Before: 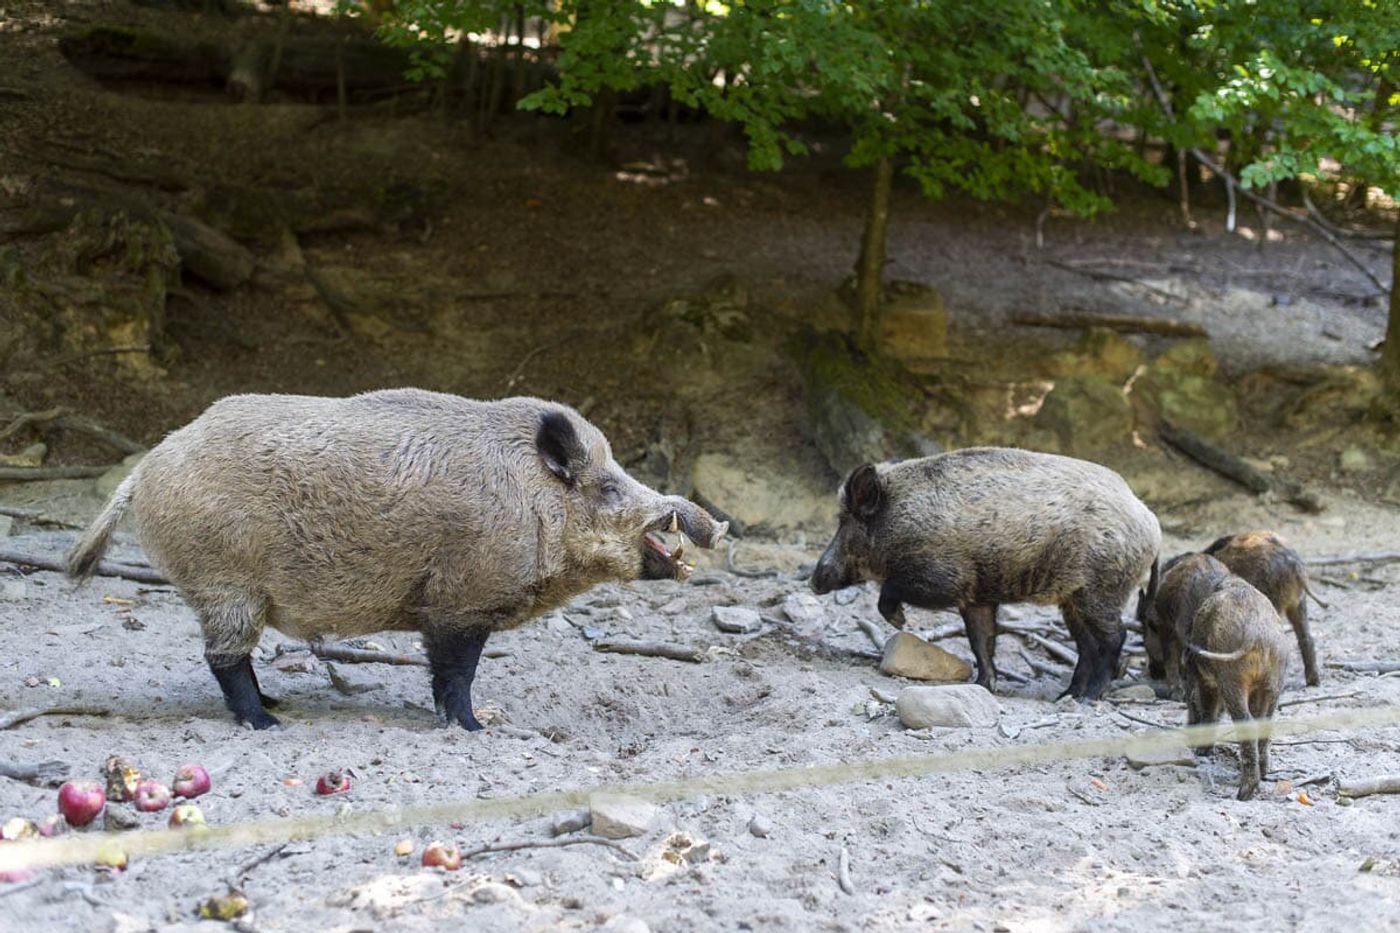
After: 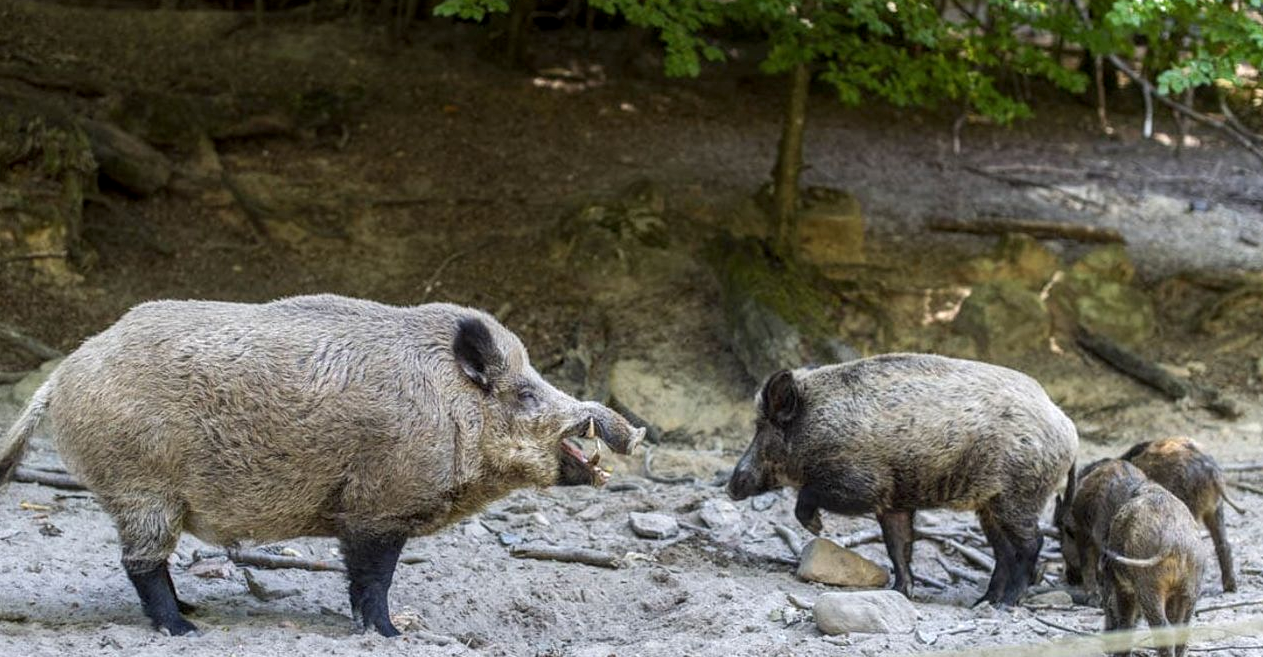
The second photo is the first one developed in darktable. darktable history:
crop: left 5.961%, top 10.106%, right 3.824%, bottom 18.978%
local contrast: on, module defaults
exposure: exposure 0.021 EV, compensate highlight preservation false
